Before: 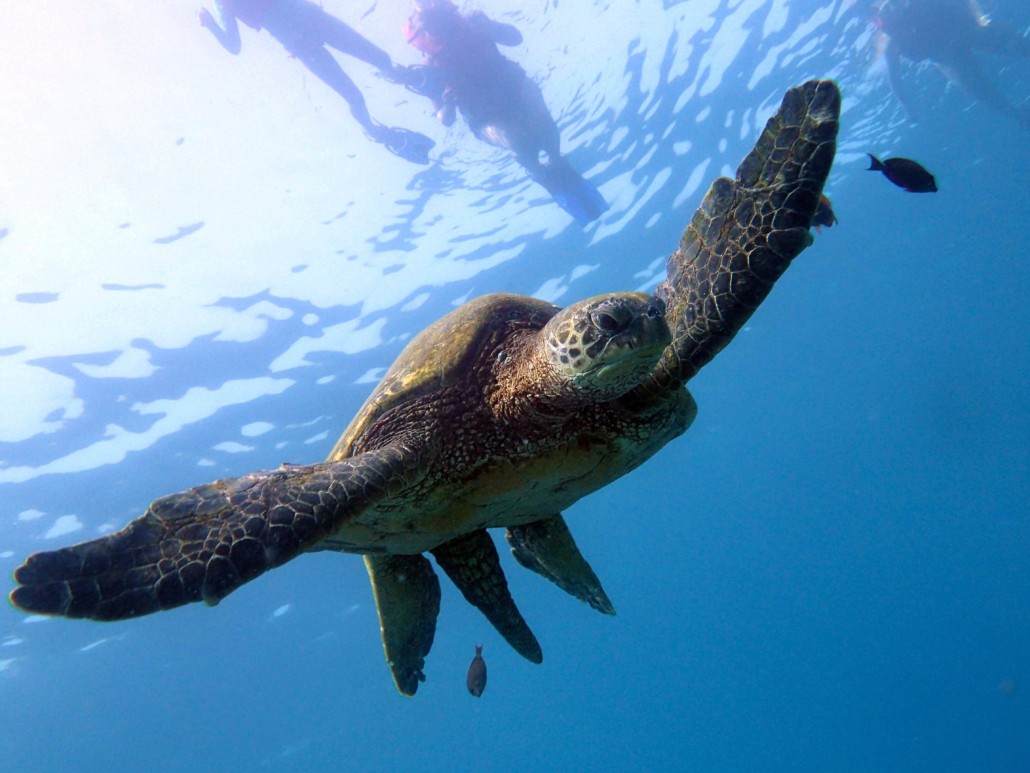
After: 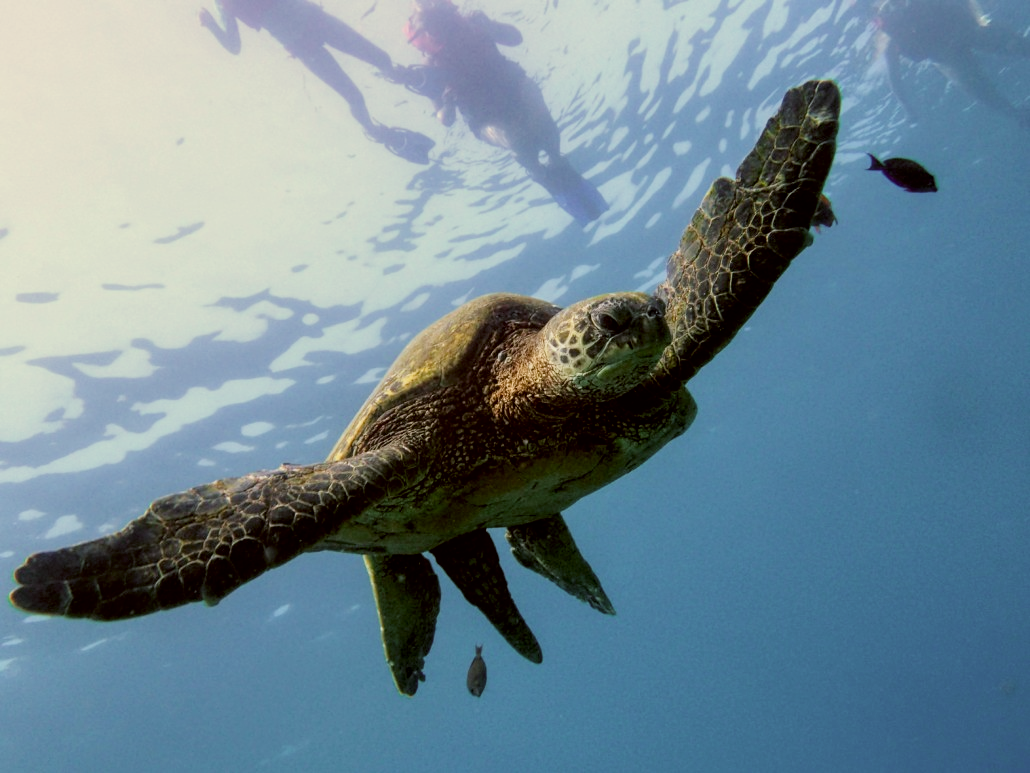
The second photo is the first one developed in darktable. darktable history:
exposure: exposure 0.161 EV, compensate highlight preservation false
local contrast: detail 130%
filmic rgb: hardness 4.17
color correction: highlights a* -1.43, highlights b* 10.12, shadows a* 0.395, shadows b* 19.35
